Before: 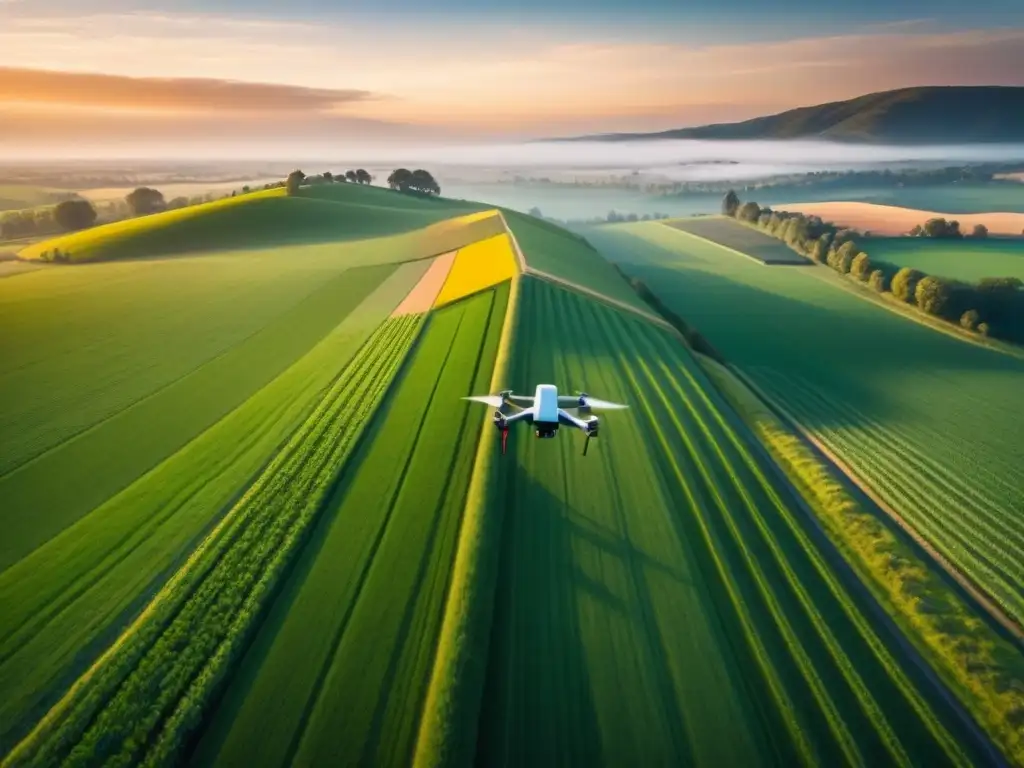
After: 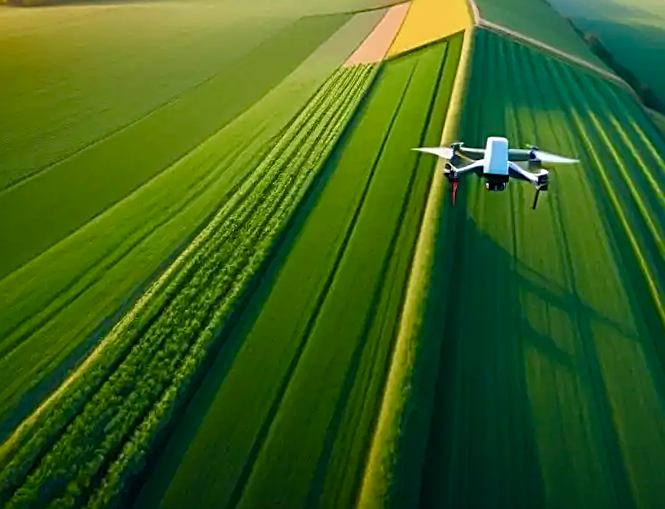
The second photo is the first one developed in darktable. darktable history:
color balance rgb: perceptual saturation grading › global saturation 0.582%, perceptual saturation grading › highlights -18.727%, perceptual saturation grading › mid-tones 6.589%, perceptual saturation grading › shadows 28.325%, global vibrance 20%
sharpen: amount 0.893
crop and rotate: angle -1.23°, left 3.601%, top 31.847%, right 29.544%
color calibration: gray › normalize channels true, x 0.356, y 0.367, temperature 4695.15 K, gamut compression 0.023
